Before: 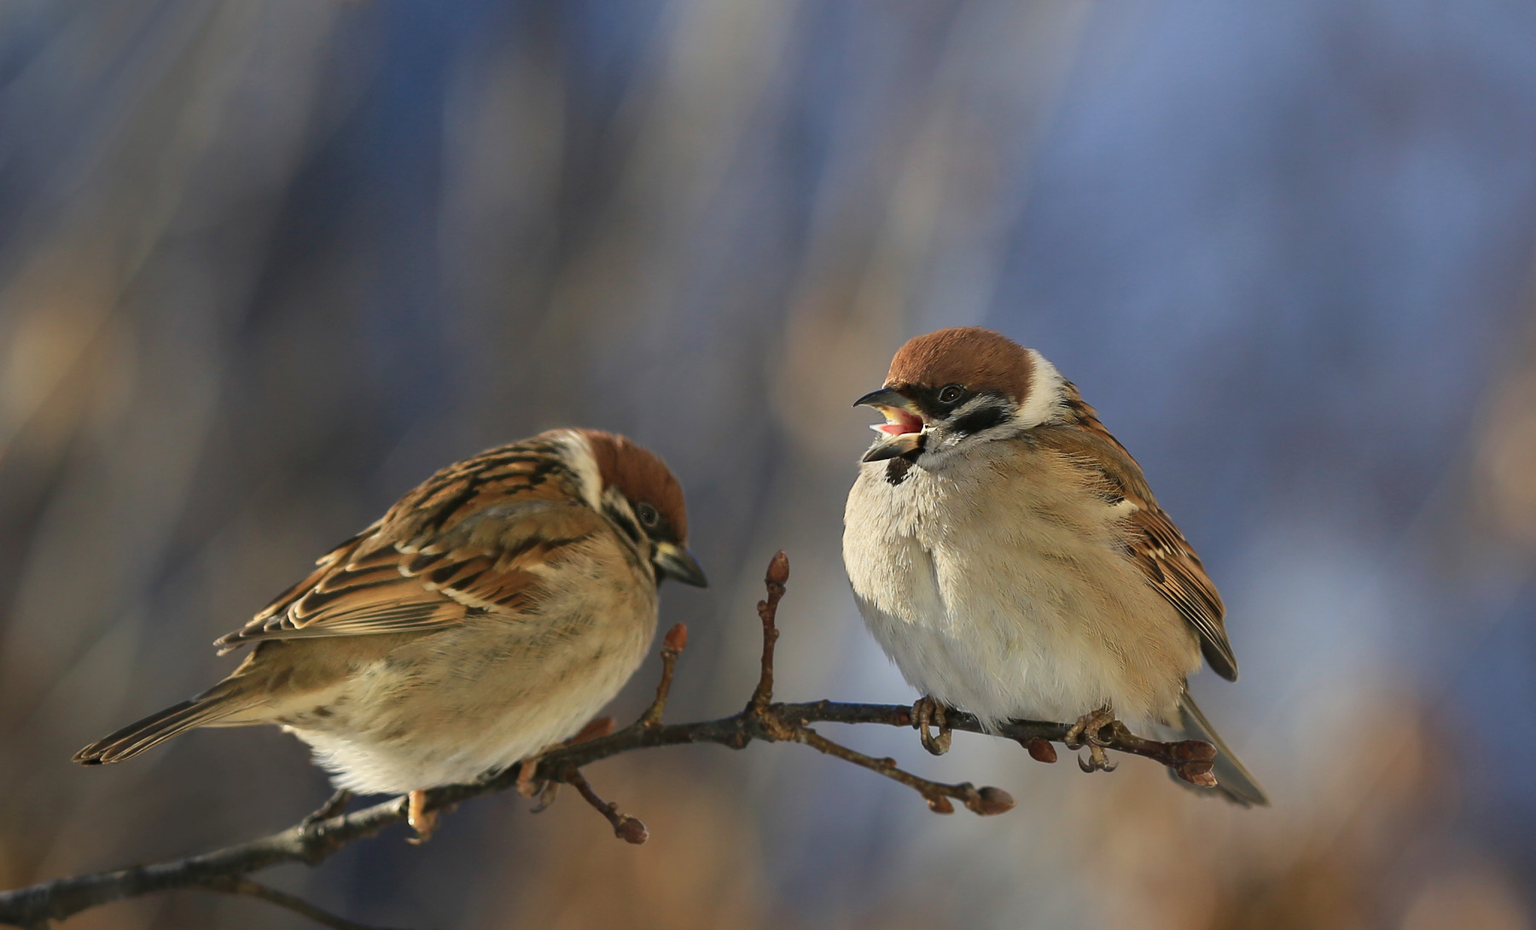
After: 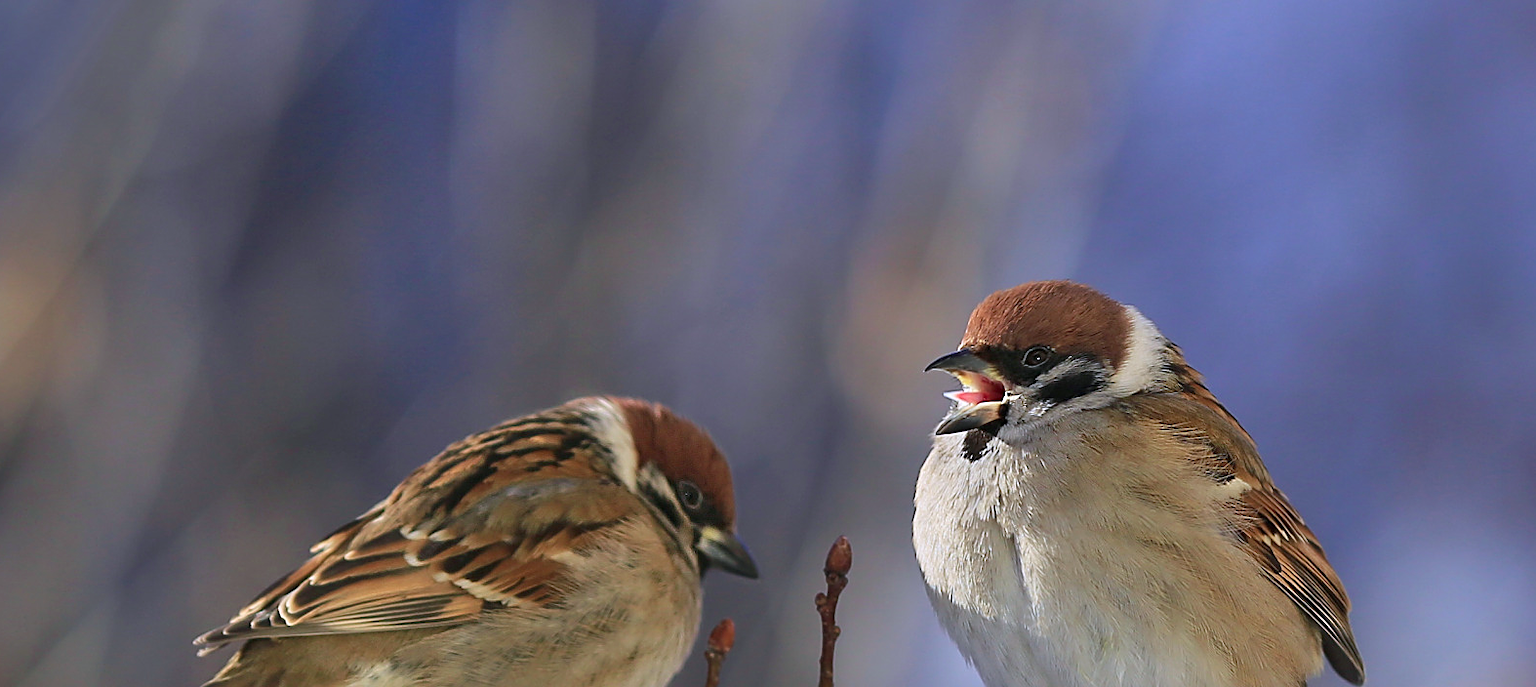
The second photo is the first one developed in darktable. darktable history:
crop: left 2.897%, top 8.877%, right 9.625%, bottom 26.417%
shadows and highlights: soften with gaussian
color calibration: output R [0.948, 0.091, -0.04, 0], output G [-0.3, 1.384, -0.085, 0], output B [-0.108, 0.061, 1.08, 0], illuminant custom, x 0.364, y 0.384, temperature 4525.65 K
sharpen: amount 0.489
